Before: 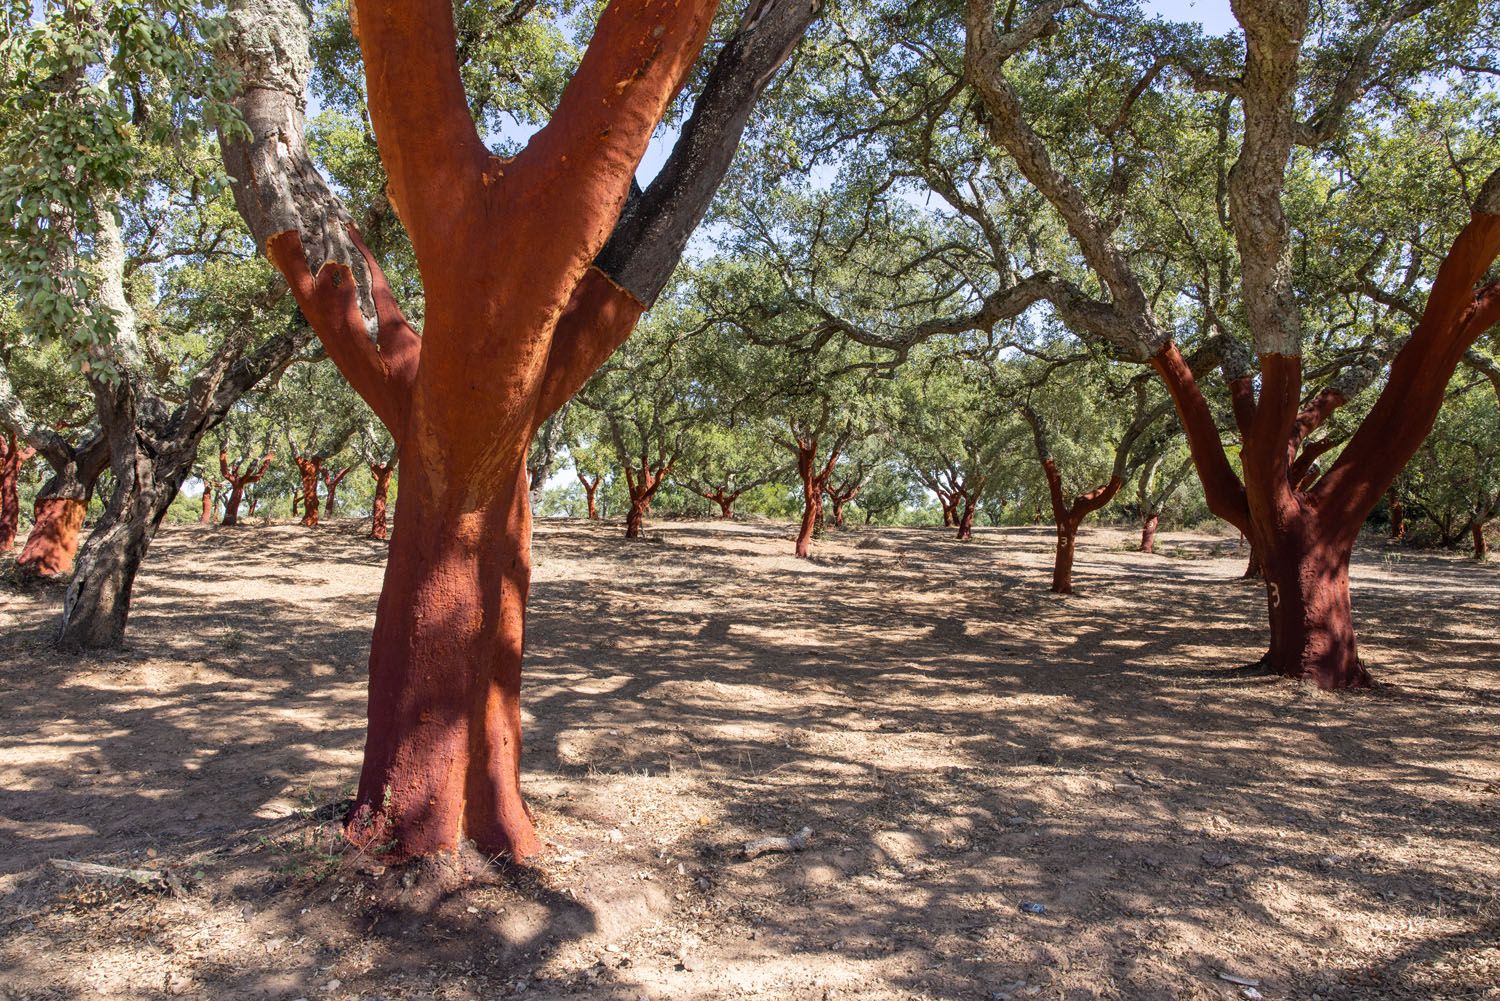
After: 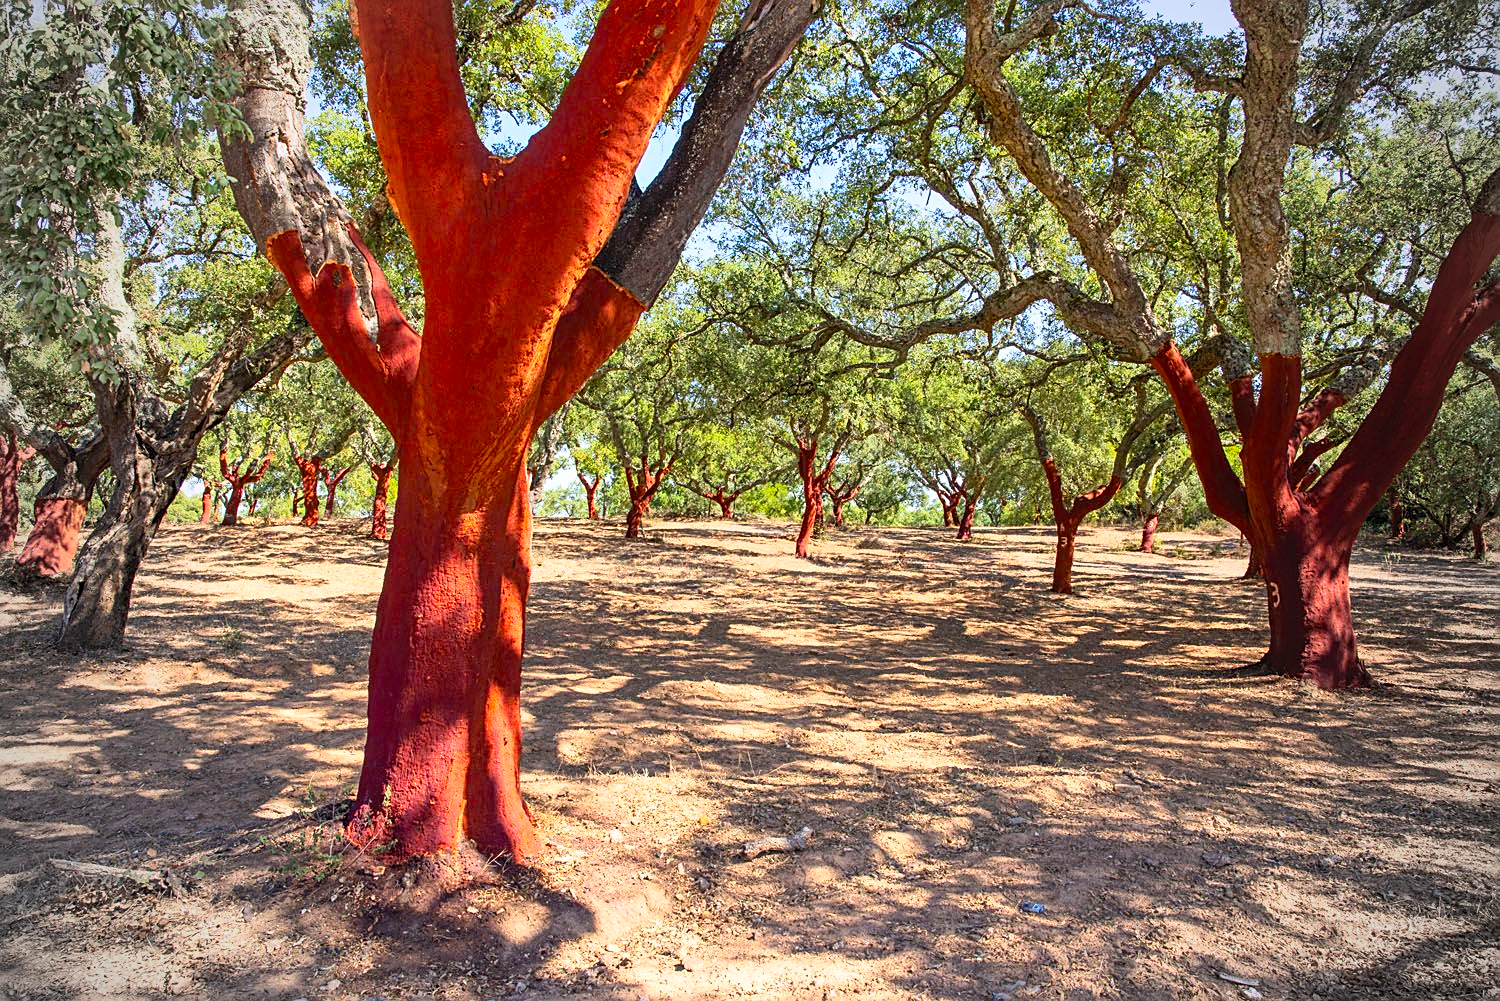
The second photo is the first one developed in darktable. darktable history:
contrast brightness saturation: contrast 0.2, brightness 0.2, saturation 0.8
sharpen: on, module defaults
vignetting: fall-off start 67.15%, brightness -0.442, saturation -0.691, width/height ratio 1.011, unbound false
